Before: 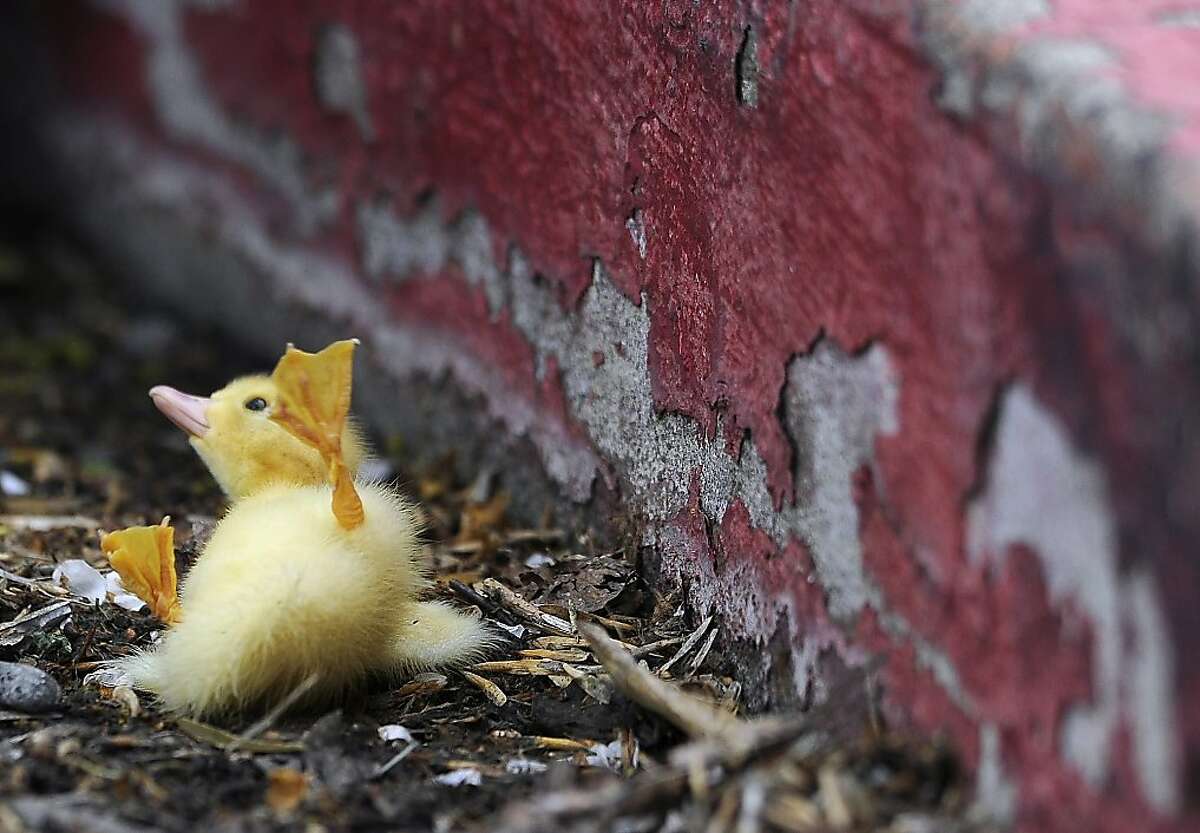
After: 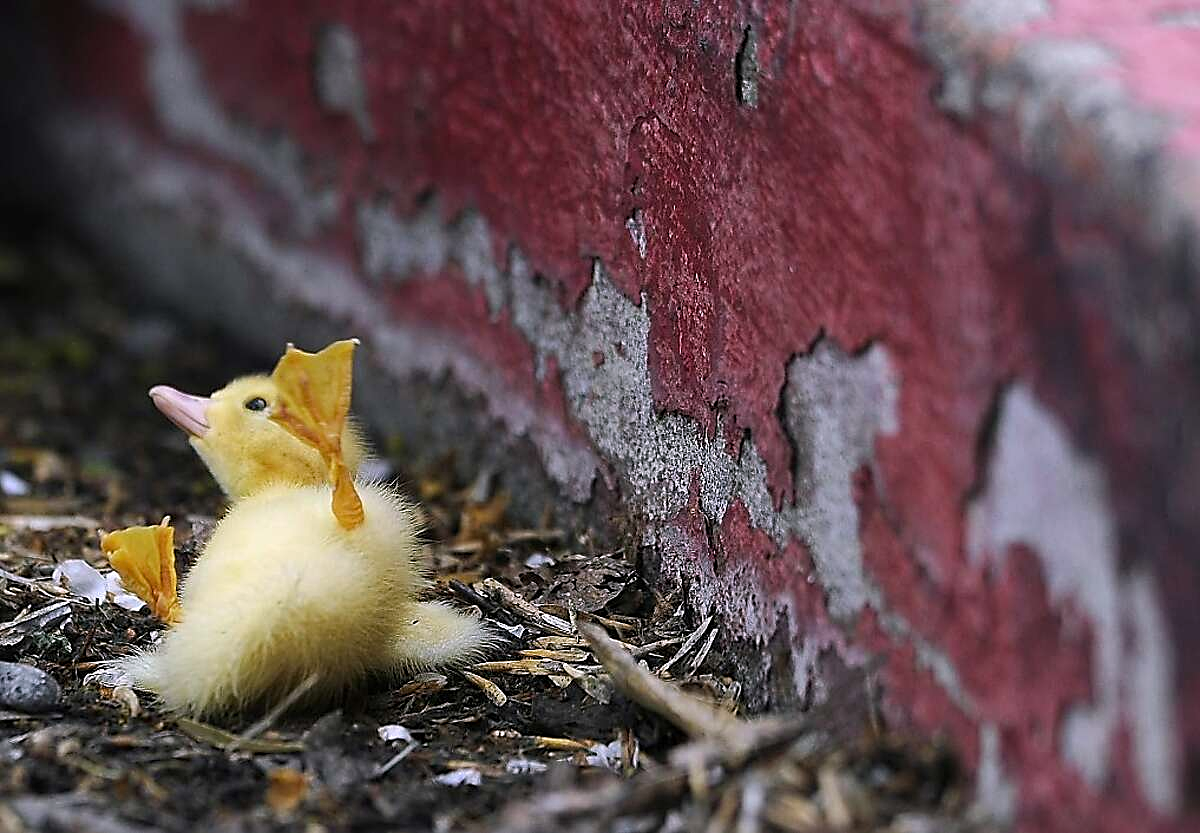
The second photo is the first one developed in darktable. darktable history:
sharpen: on, module defaults
color balance rgb: highlights gain › chroma 2.063%, highlights gain › hue 291.96°, perceptual saturation grading › global saturation 0.476%, perceptual saturation grading › mid-tones 11.144%, global vibrance 9.796%
